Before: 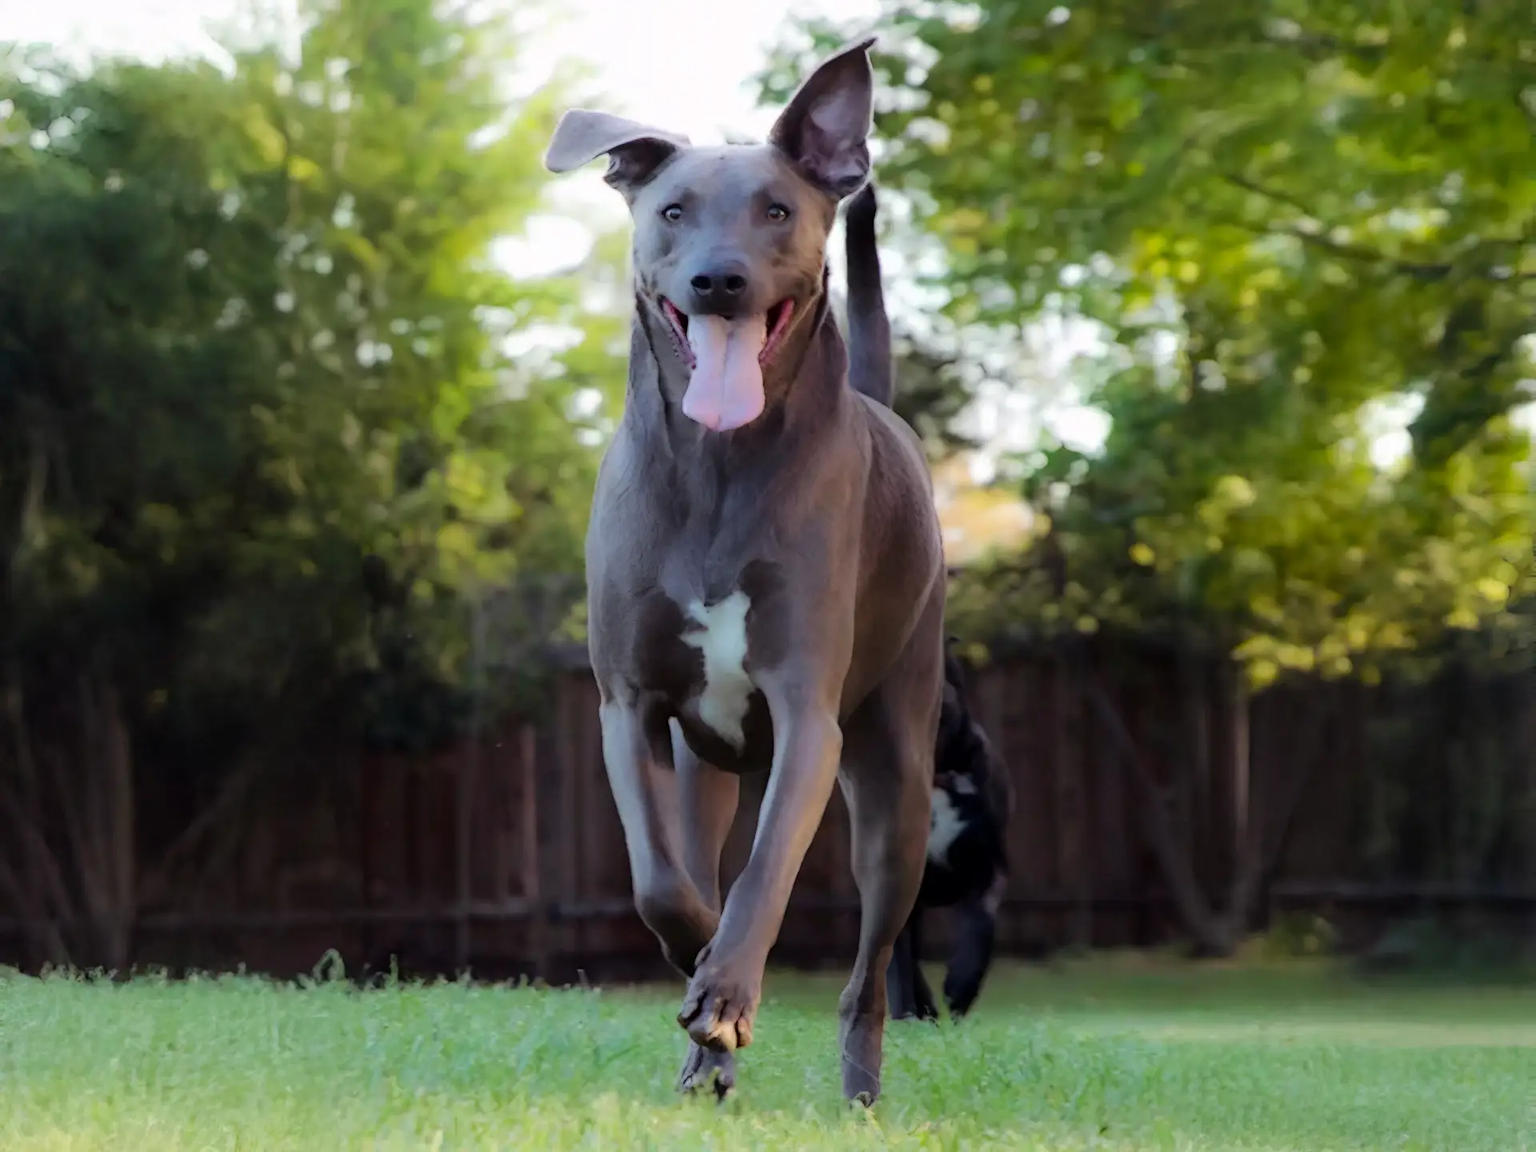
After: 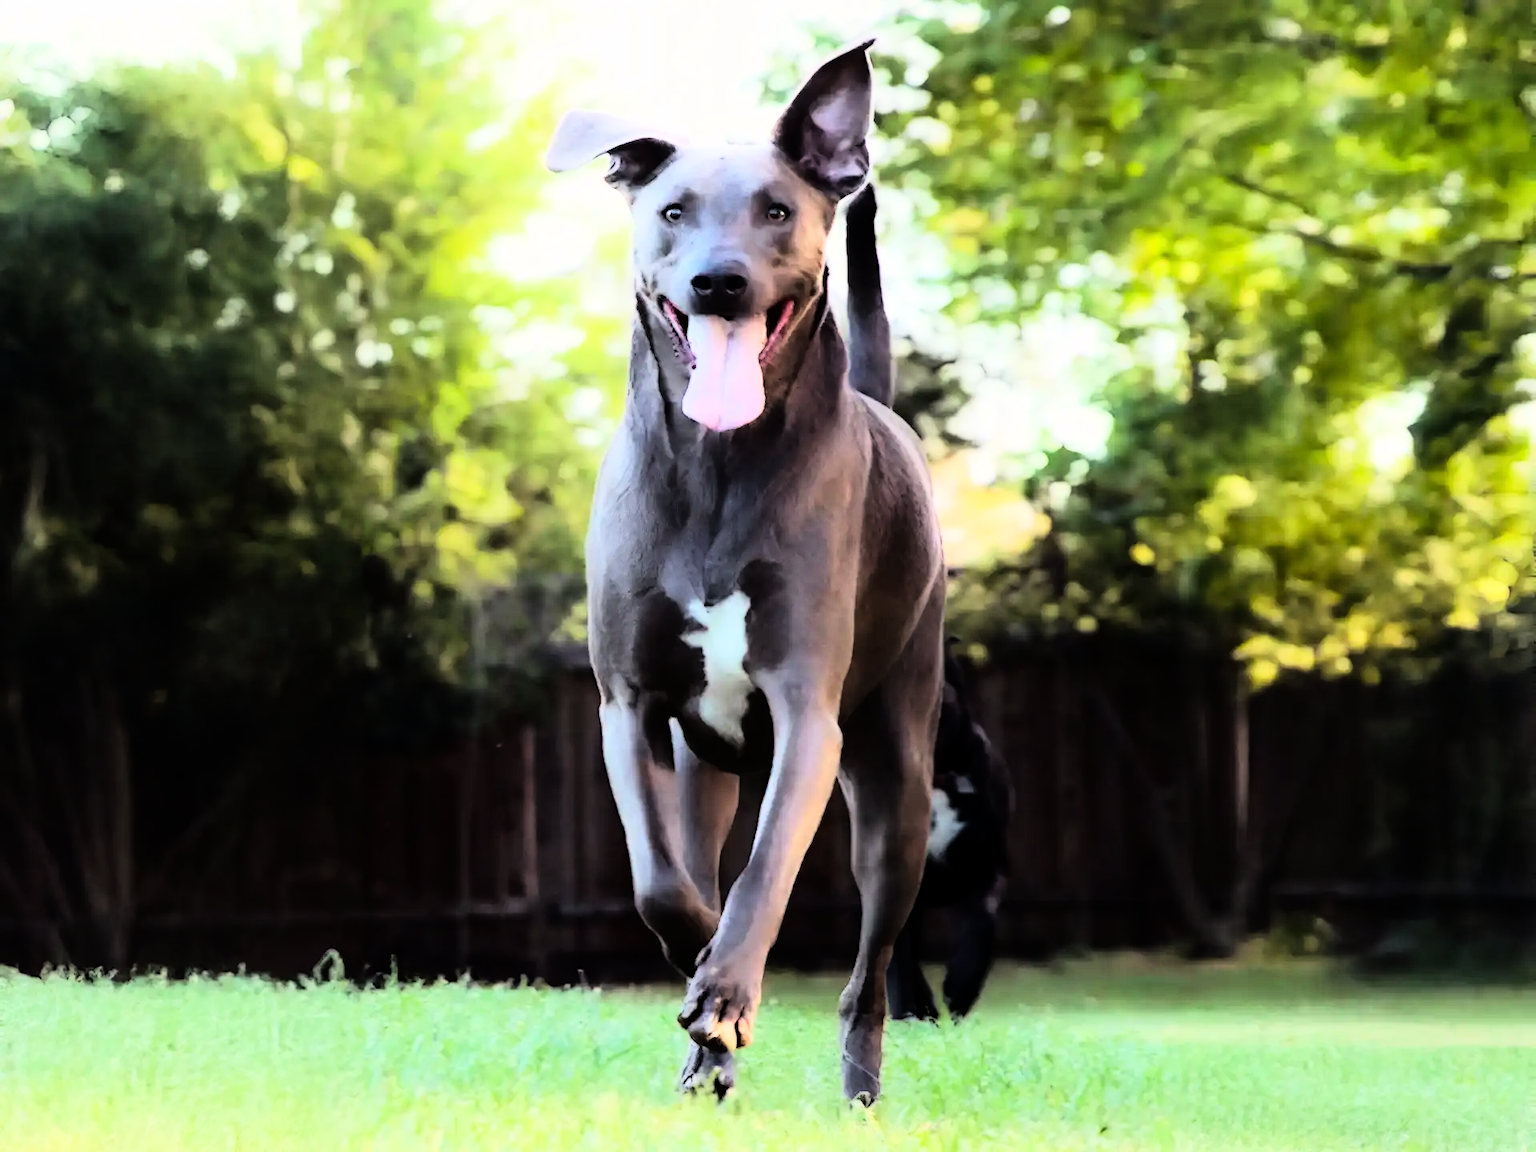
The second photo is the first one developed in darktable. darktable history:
rgb curve: curves: ch0 [(0, 0) (0.21, 0.15) (0.24, 0.21) (0.5, 0.75) (0.75, 0.96) (0.89, 0.99) (1, 1)]; ch1 [(0, 0.02) (0.21, 0.13) (0.25, 0.2) (0.5, 0.67) (0.75, 0.9) (0.89, 0.97) (1, 1)]; ch2 [(0, 0.02) (0.21, 0.13) (0.25, 0.2) (0.5, 0.67) (0.75, 0.9) (0.89, 0.97) (1, 1)], compensate middle gray true
white balance: red 1.009, blue 0.985
